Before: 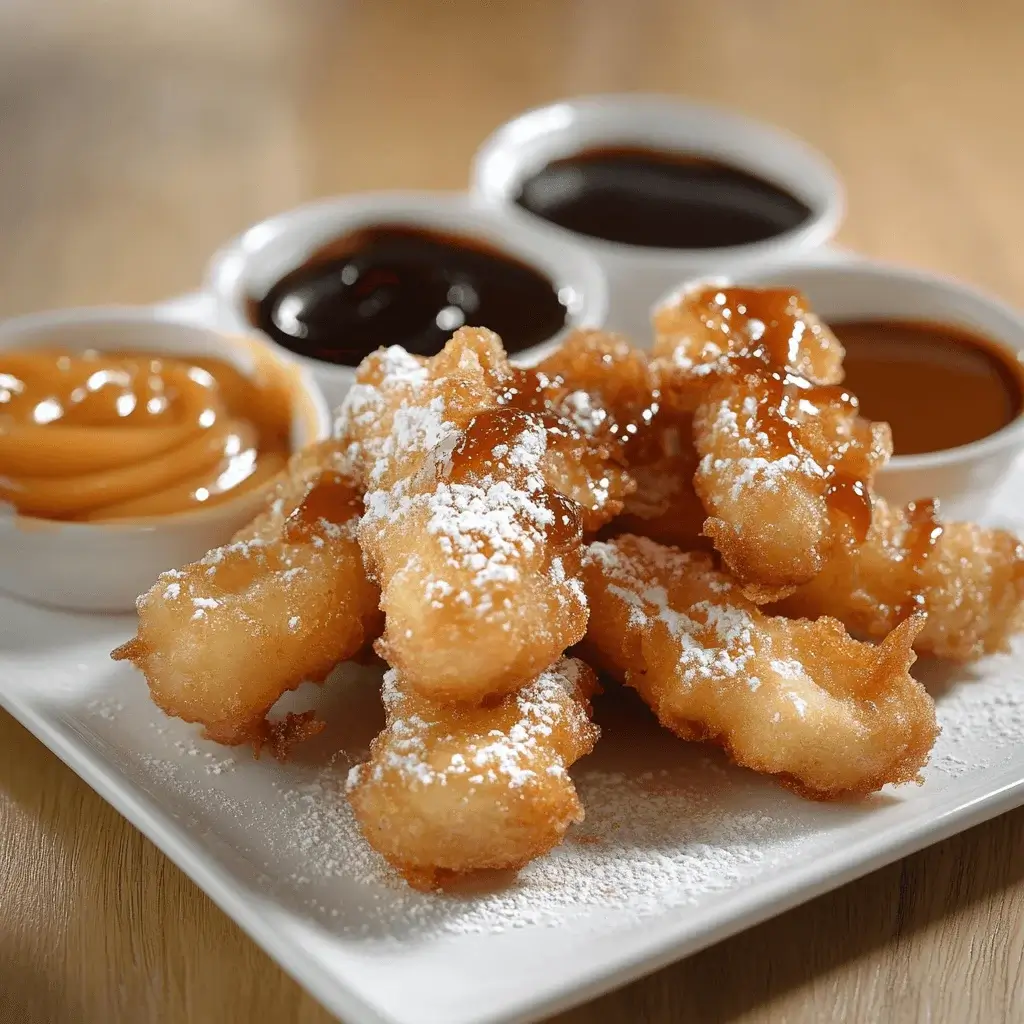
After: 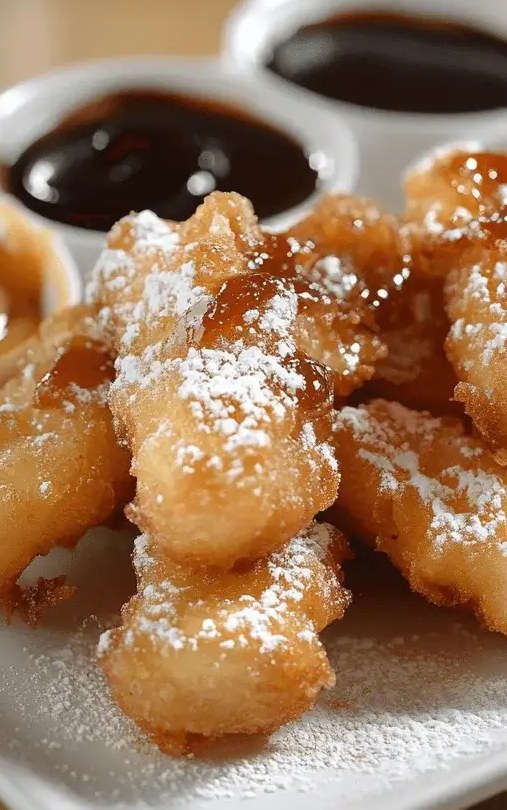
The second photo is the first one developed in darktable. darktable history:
crop and rotate: angle 0.012°, left 24.392%, top 13.236%, right 26.03%, bottom 7.643%
